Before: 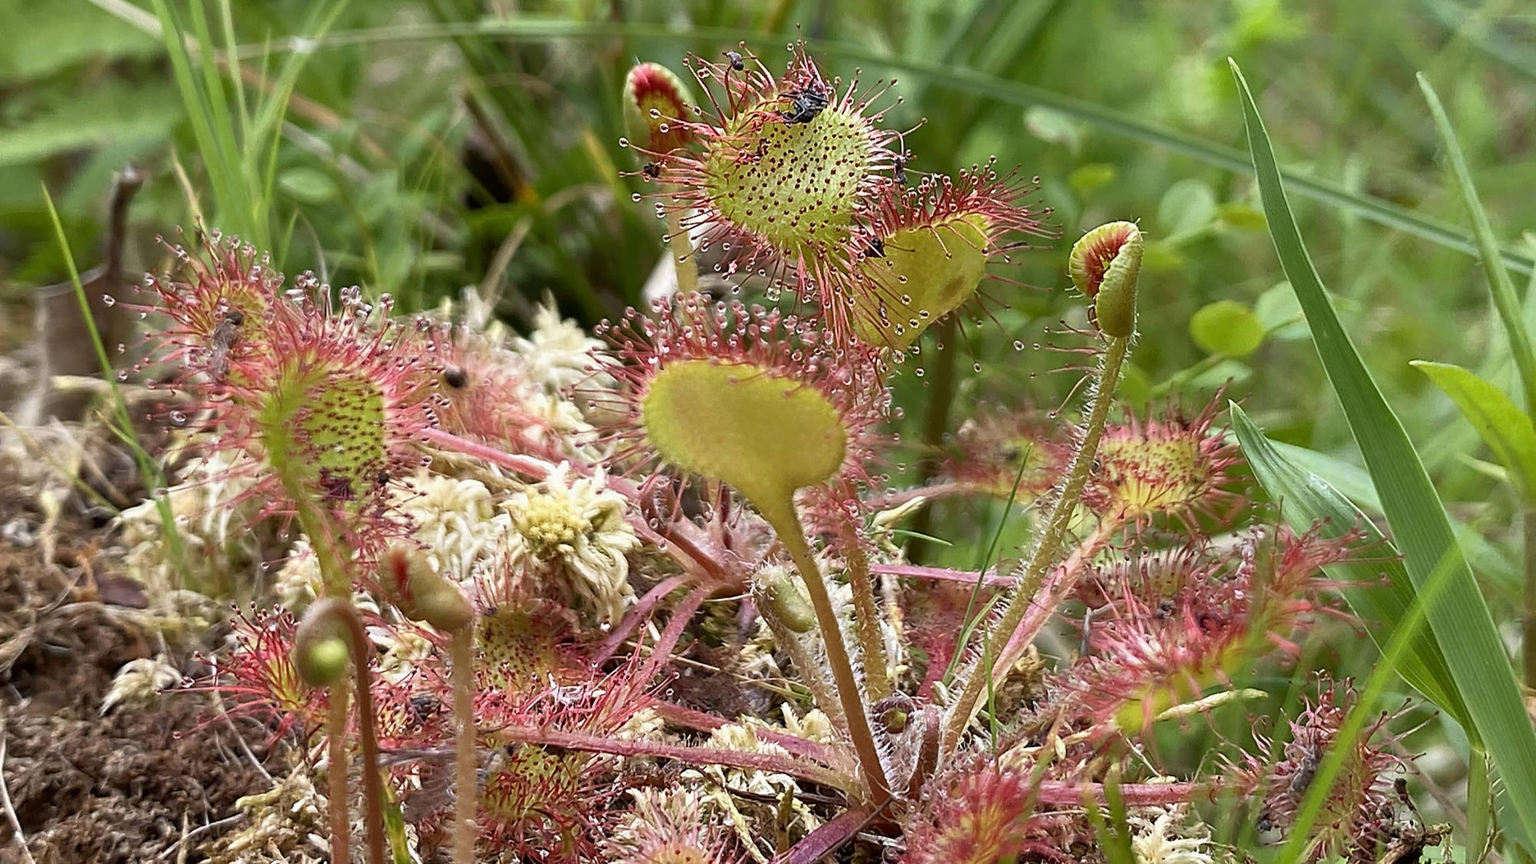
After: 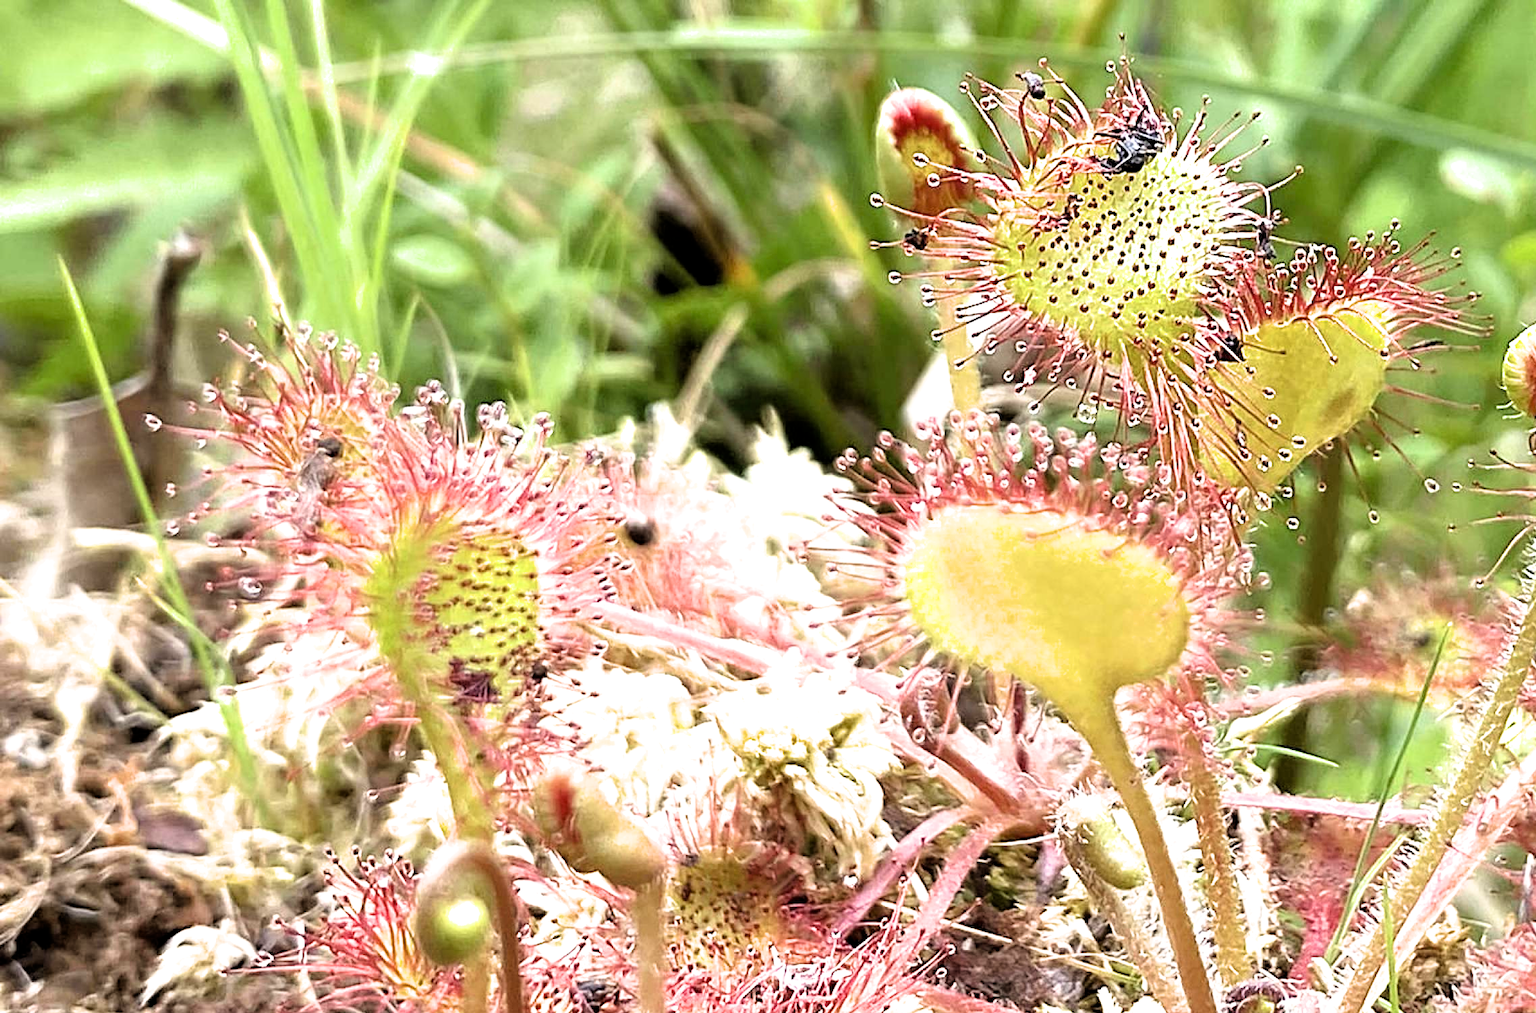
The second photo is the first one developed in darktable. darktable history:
filmic rgb: black relative exposure -6.31 EV, white relative exposure 2.8 EV, threshold 2.97 EV, target black luminance 0%, hardness 4.57, latitude 67.81%, contrast 1.279, shadows ↔ highlights balance -3.16%, enable highlight reconstruction true
exposure: black level correction 0, exposure 1.281 EV, compensate exposure bias true, compensate highlight preservation false
crop: right 28.822%, bottom 16.547%
